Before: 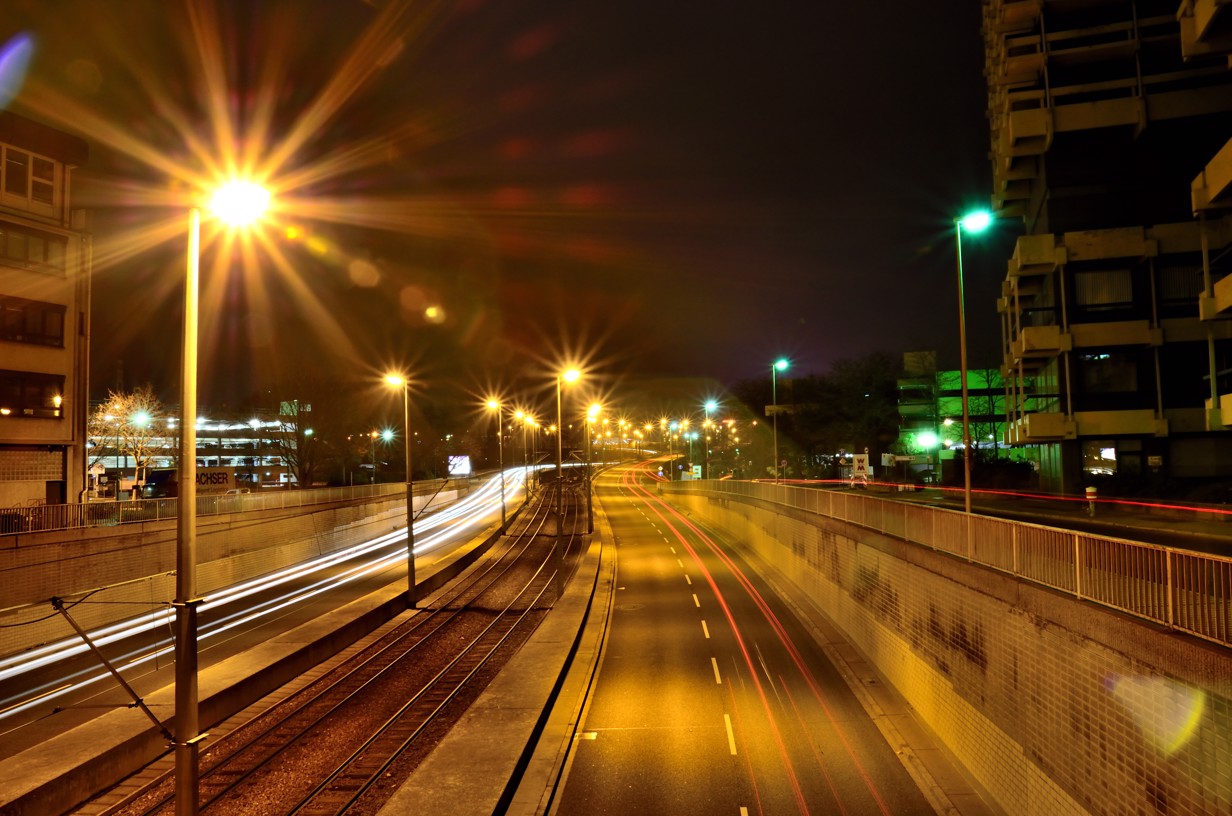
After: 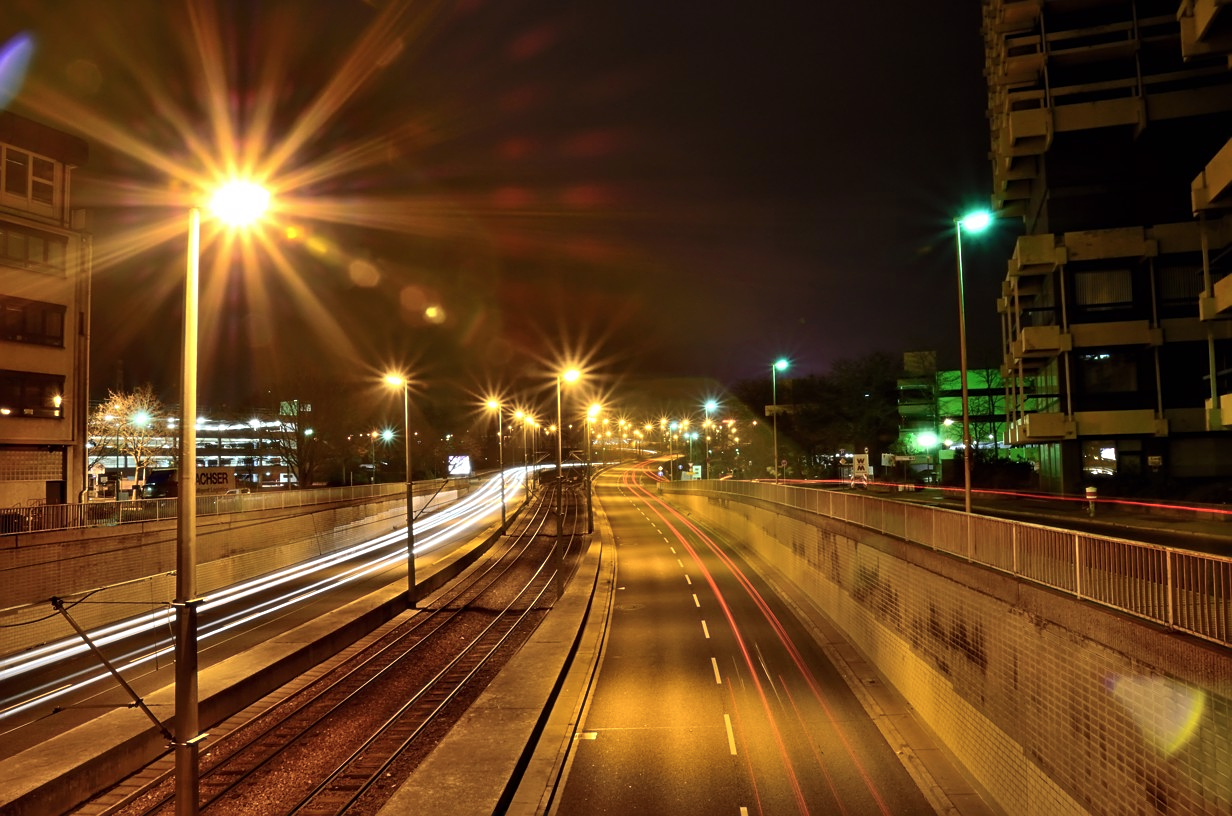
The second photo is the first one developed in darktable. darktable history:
soften: size 10%, saturation 50%, brightness 0.2 EV, mix 10%
sharpen: on, module defaults
